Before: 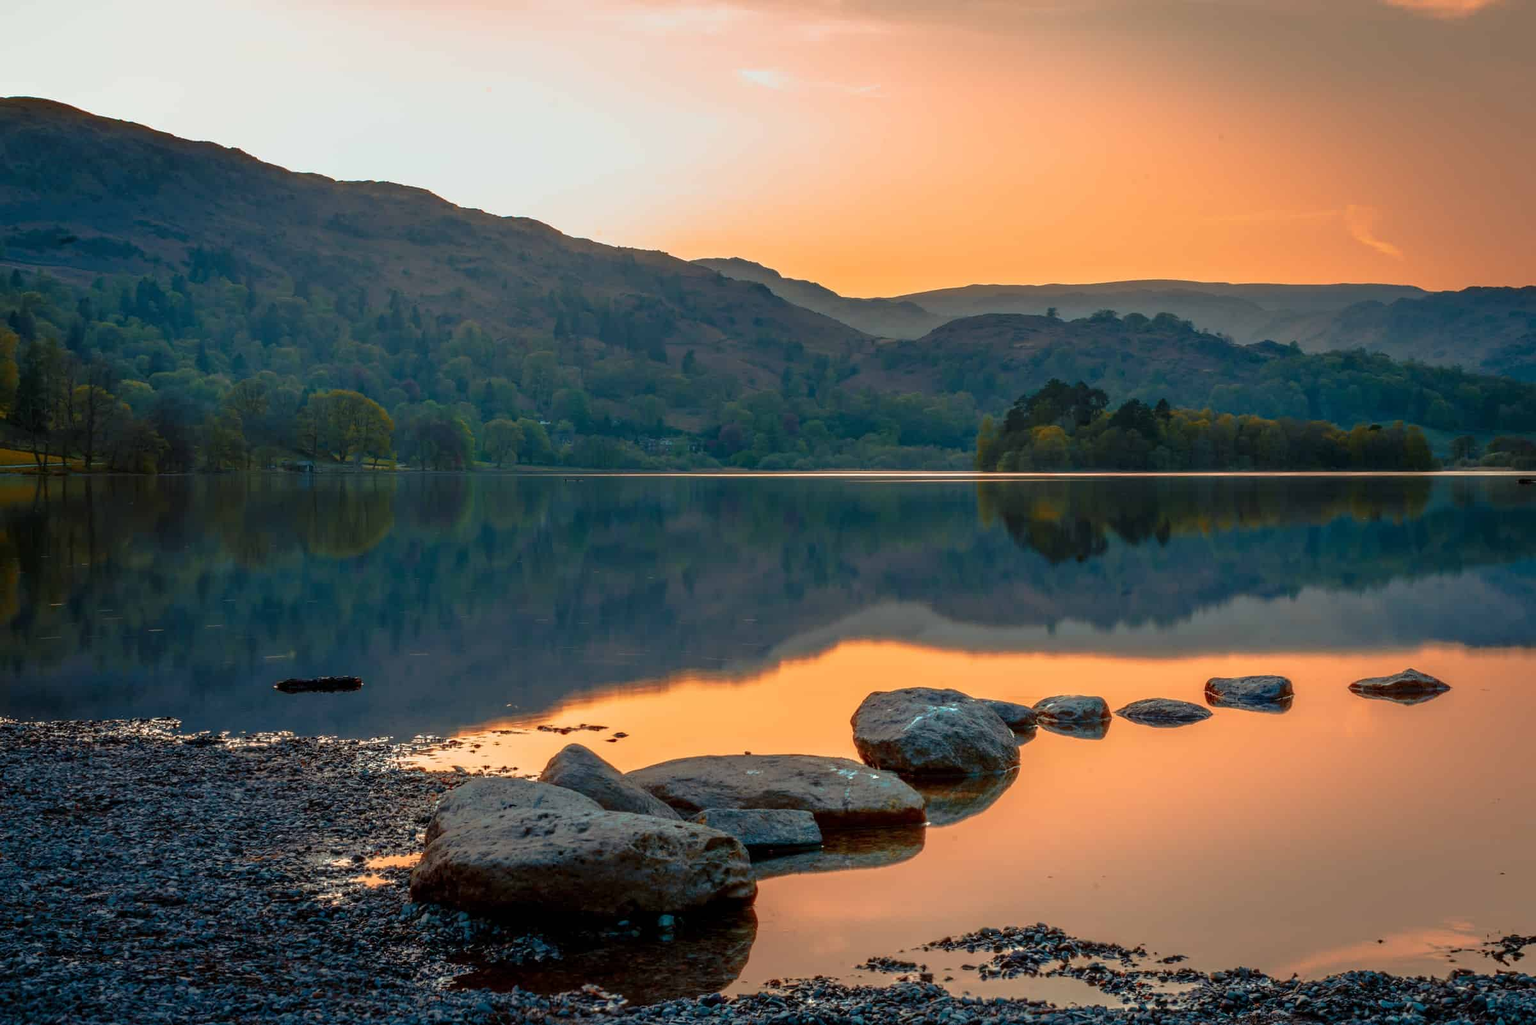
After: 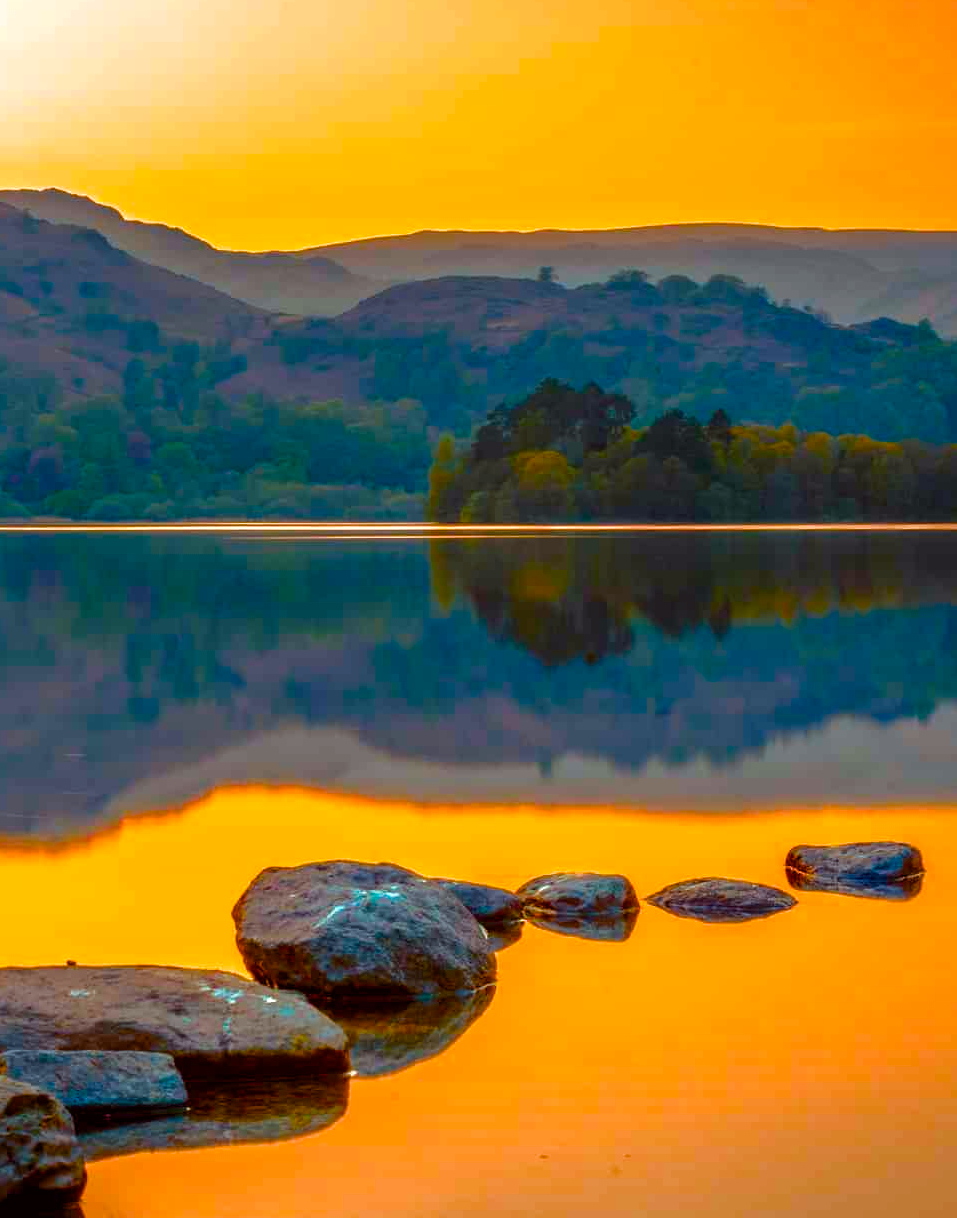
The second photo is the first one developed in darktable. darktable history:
crop: left 45.721%, top 13.393%, right 14.118%, bottom 10.01%
color balance rgb: linear chroma grading › shadows 10%, linear chroma grading › highlights 10%, linear chroma grading › global chroma 15%, linear chroma grading › mid-tones 15%, perceptual saturation grading › global saturation 40%, perceptual saturation grading › highlights -25%, perceptual saturation grading › mid-tones 35%, perceptual saturation grading › shadows 35%, perceptual brilliance grading › global brilliance 11.29%, global vibrance 11.29%
color balance: mode lift, gamma, gain (sRGB), lift [1, 1.049, 1, 1]
